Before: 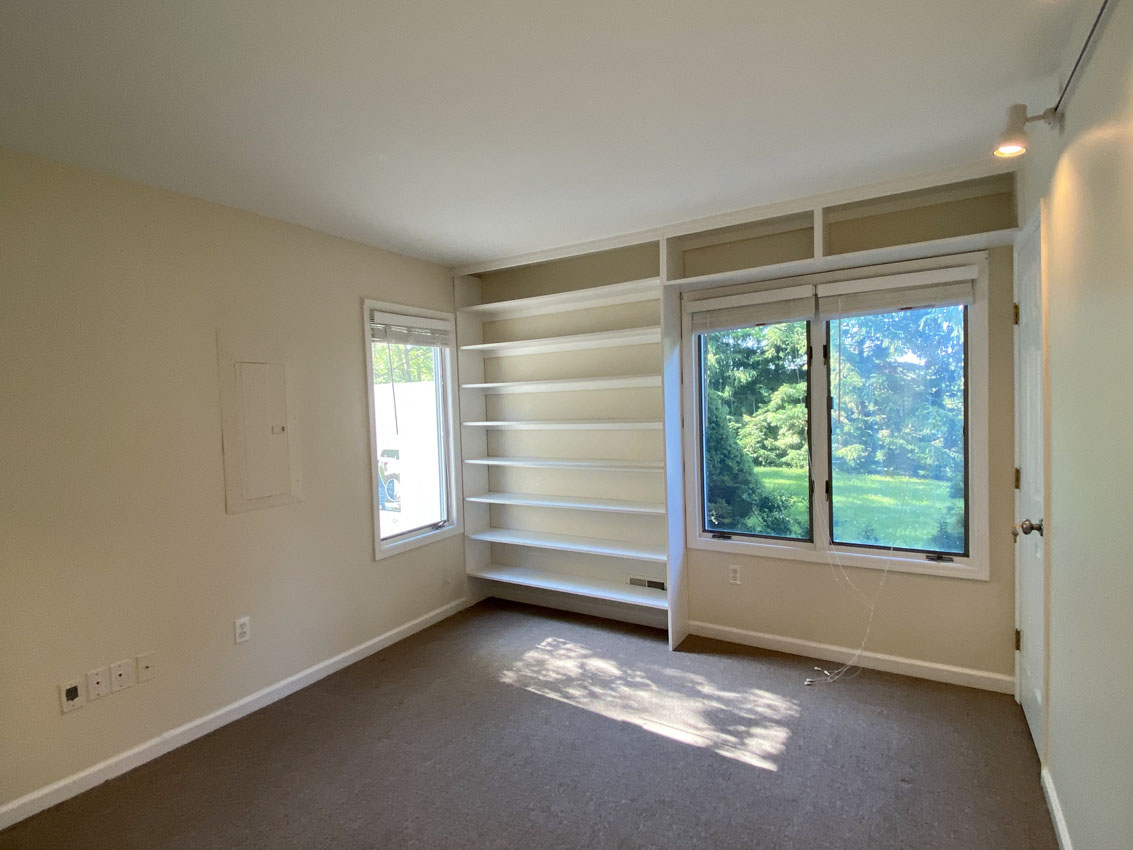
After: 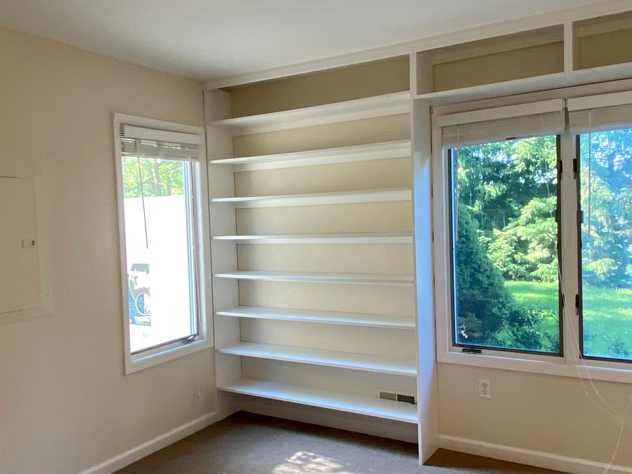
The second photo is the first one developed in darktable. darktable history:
tone equalizer: on, module defaults
crop and rotate: left 22.13%, top 22.054%, right 22.026%, bottom 22.102%
